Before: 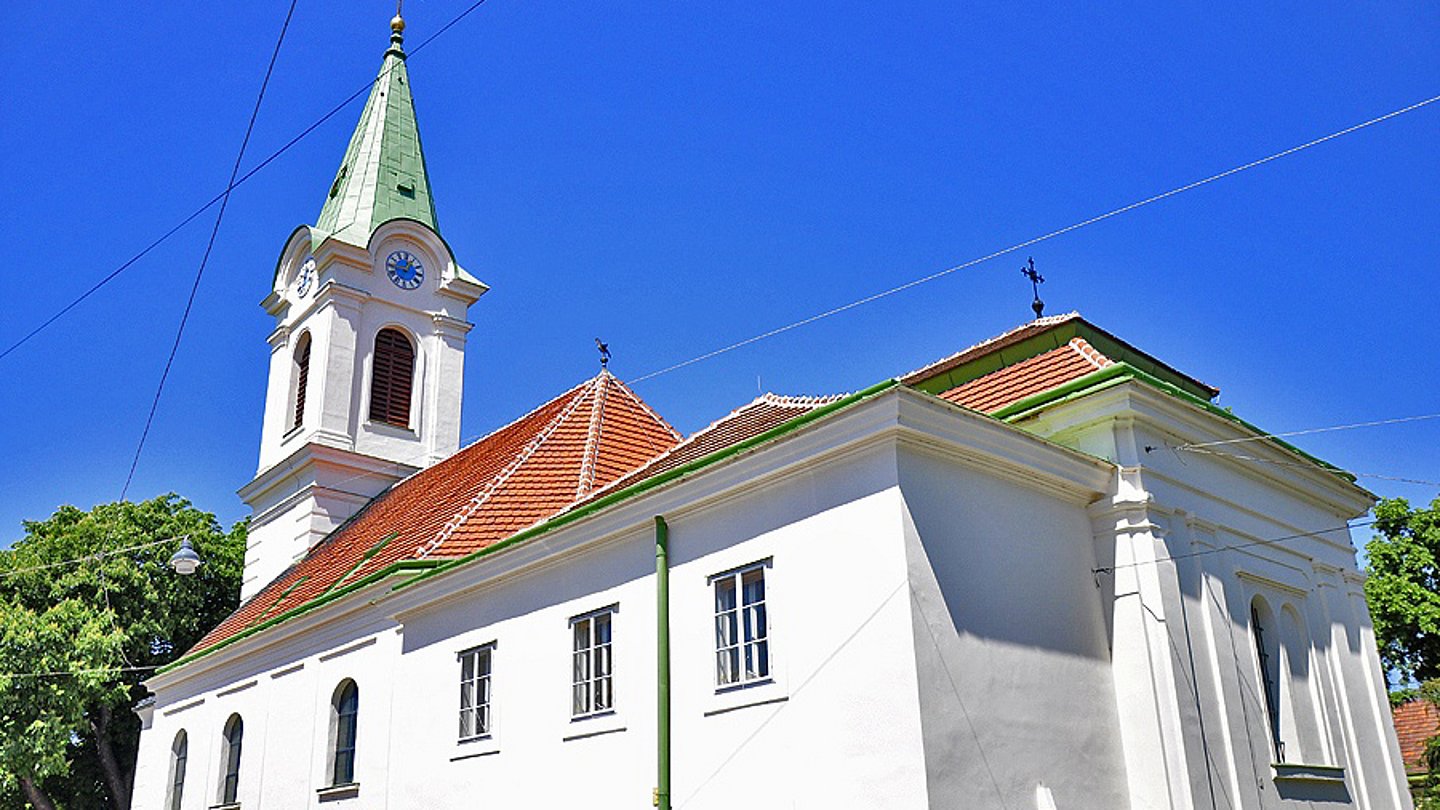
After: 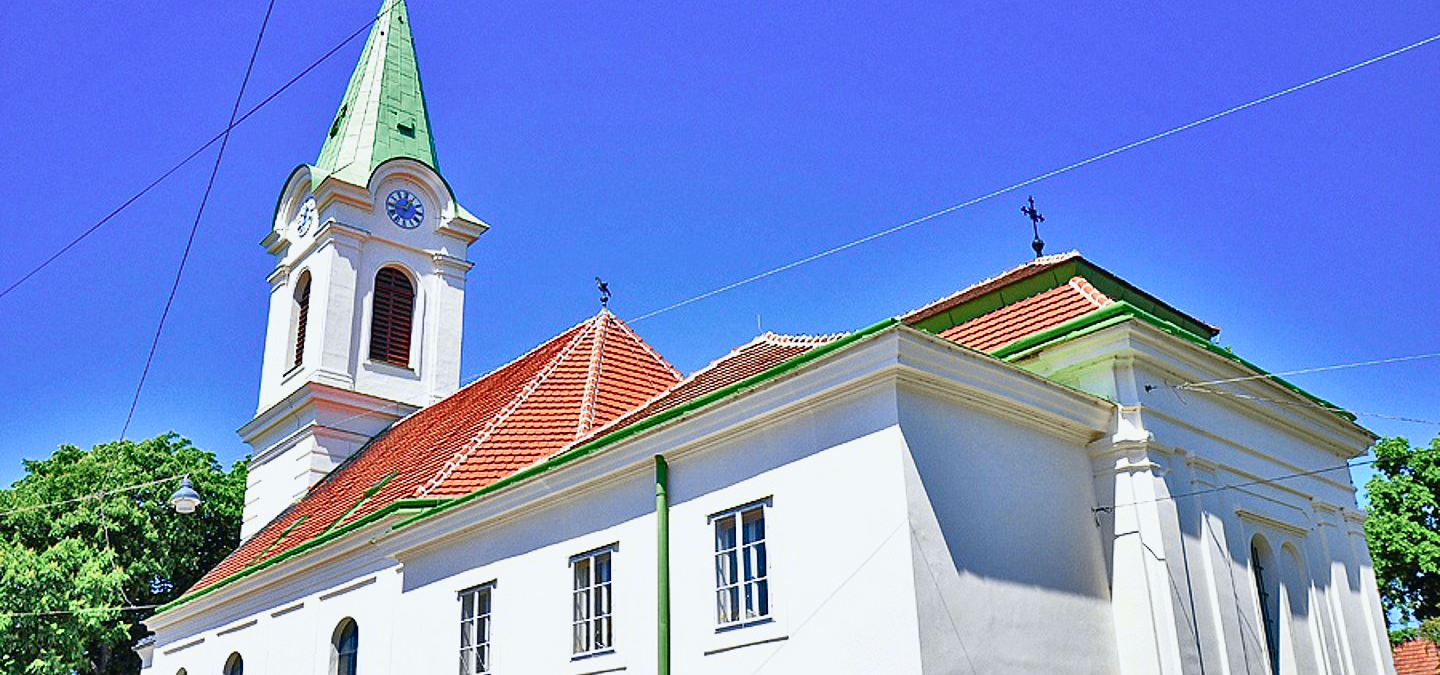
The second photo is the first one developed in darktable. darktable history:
crop: top 7.625%, bottom 8.027%
tone curve: curves: ch0 [(0, 0.013) (0.104, 0.103) (0.258, 0.267) (0.448, 0.487) (0.709, 0.794) (0.886, 0.922) (0.994, 0.971)]; ch1 [(0, 0) (0.335, 0.298) (0.446, 0.413) (0.488, 0.484) (0.515, 0.508) (0.566, 0.593) (0.635, 0.661) (1, 1)]; ch2 [(0, 0) (0.314, 0.301) (0.437, 0.403) (0.502, 0.494) (0.528, 0.54) (0.557, 0.559) (0.612, 0.62) (0.715, 0.691) (1, 1)], color space Lab, independent channels, preserve colors none
